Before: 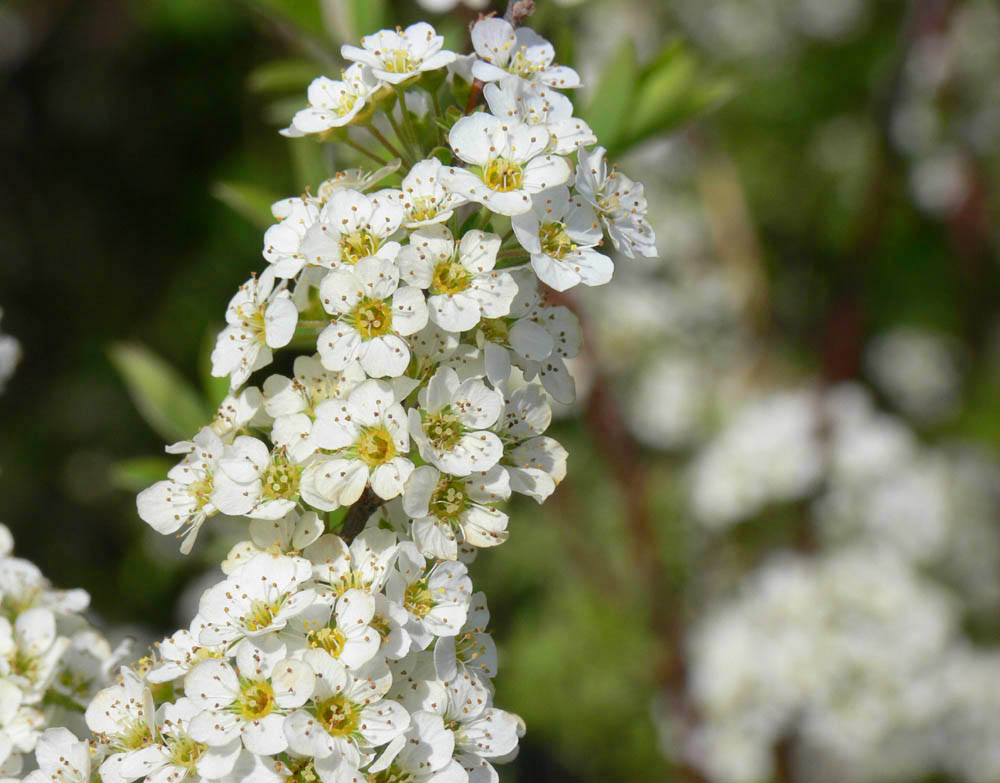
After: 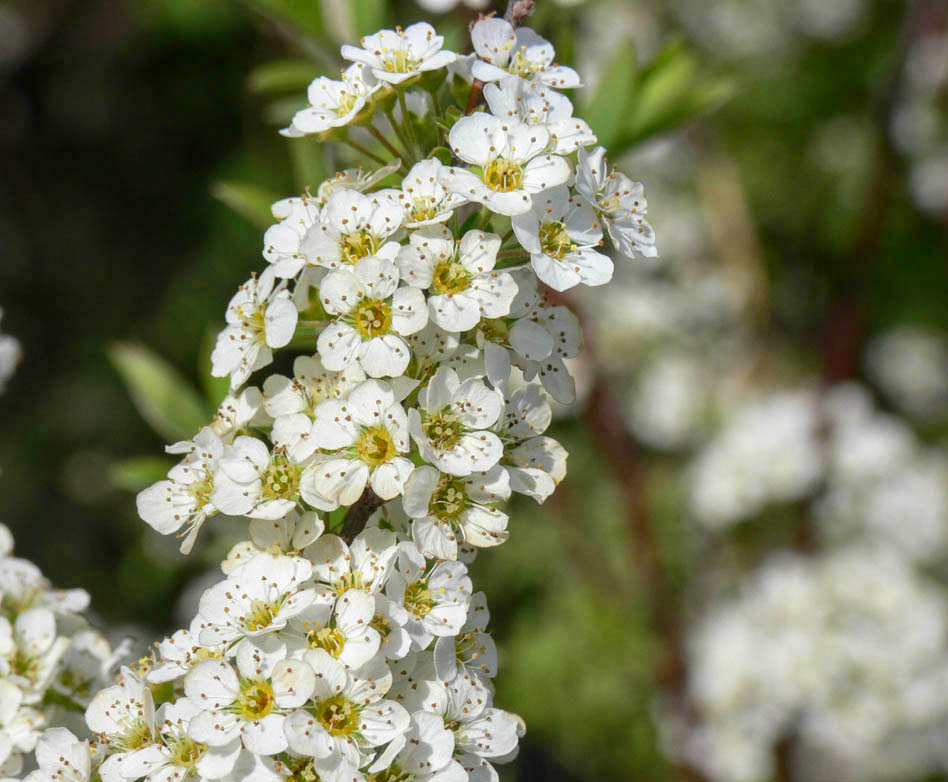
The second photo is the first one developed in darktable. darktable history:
local contrast: on, module defaults
crop and rotate: right 5.167%
